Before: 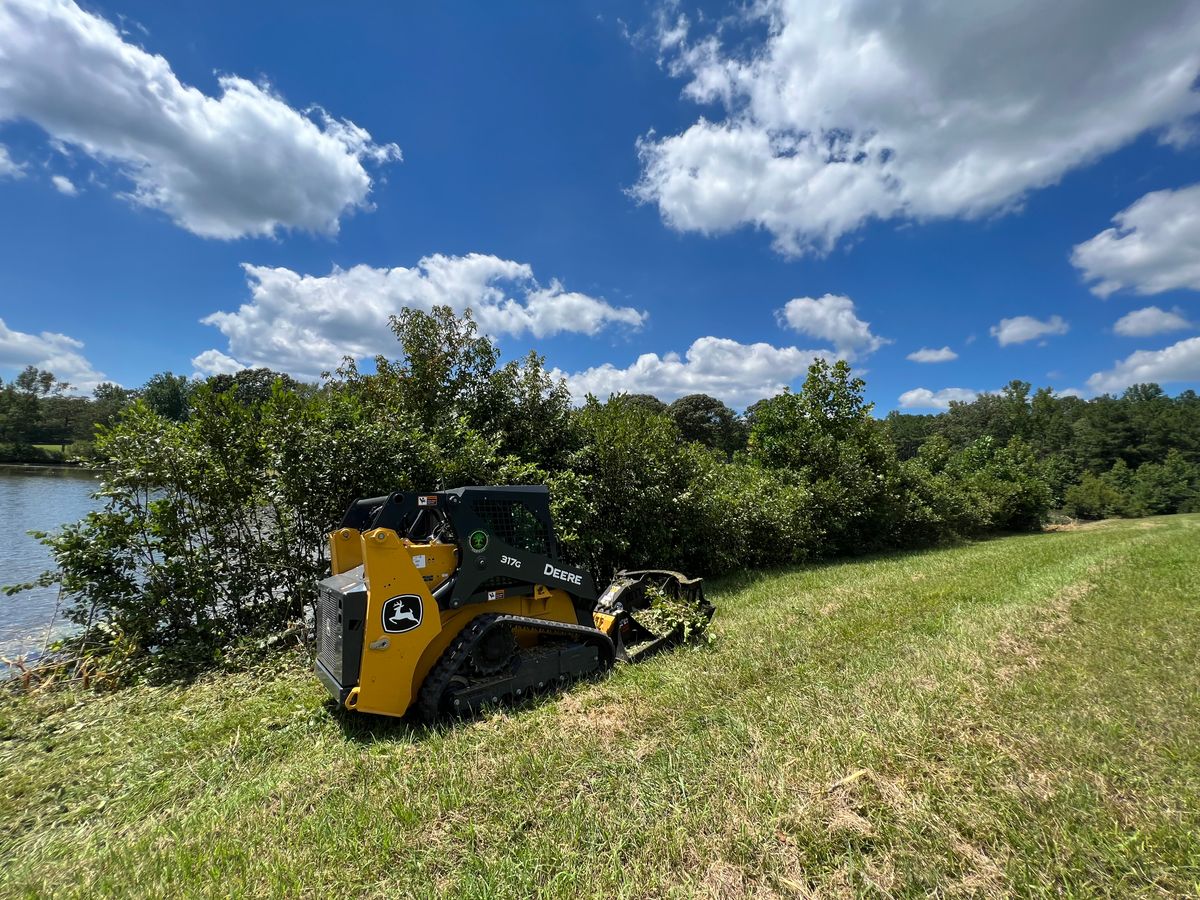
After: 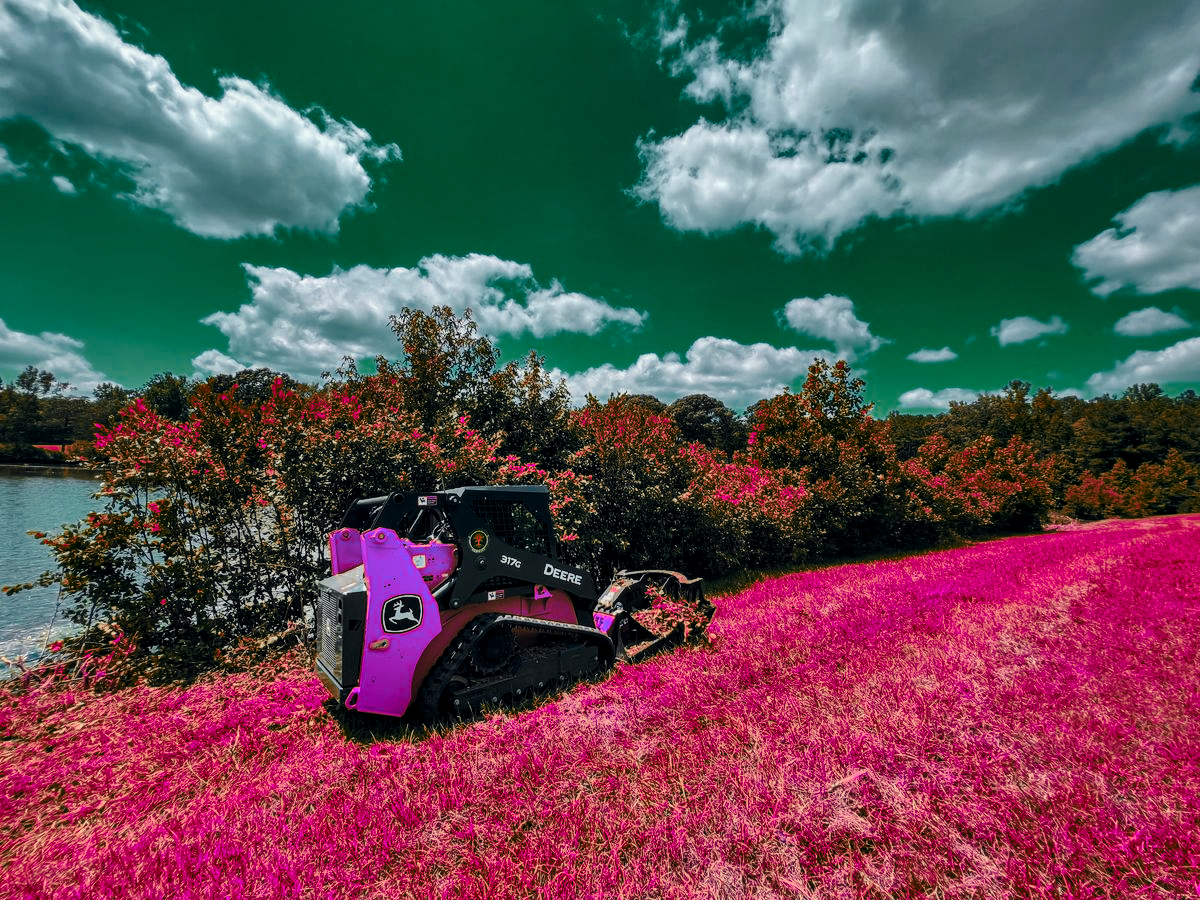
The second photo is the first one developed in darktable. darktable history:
local contrast: on, module defaults
color zones: curves: ch0 [(0.826, 0.353)]; ch1 [(0.242, 0.647) (0.889, 0.342)]; ch2 [(0.246, 0.089) (0.969, 0.068)]
contrast brightness saturation: saturation -0.089
shadows and highlights: radius 123.1, shadows 98.48, white point adjustment -3, highlights -98.39, soften with gaussian
base curve: curves: ch0 [(0, 0) (0.073, 0.04) (0.157, 0.139) (0.492, 0.492) (0.758, 0.758) (1, 1)], preserve colors none
color balance rgb: global offset › chroma 0.069%, global offset › hue 254.33°, perceptual saturation grading › global saturation 29.467%
